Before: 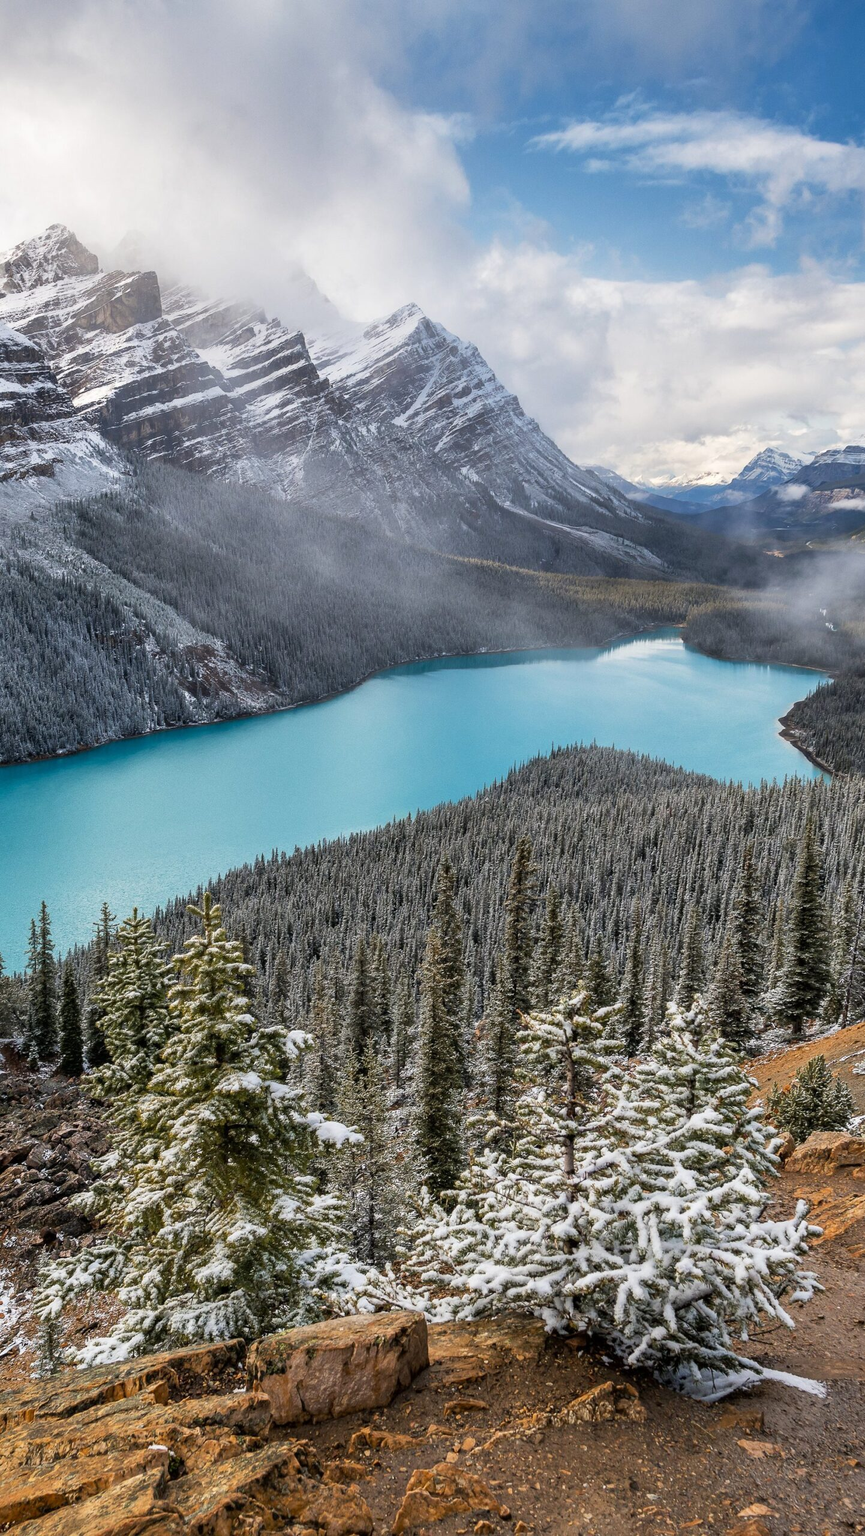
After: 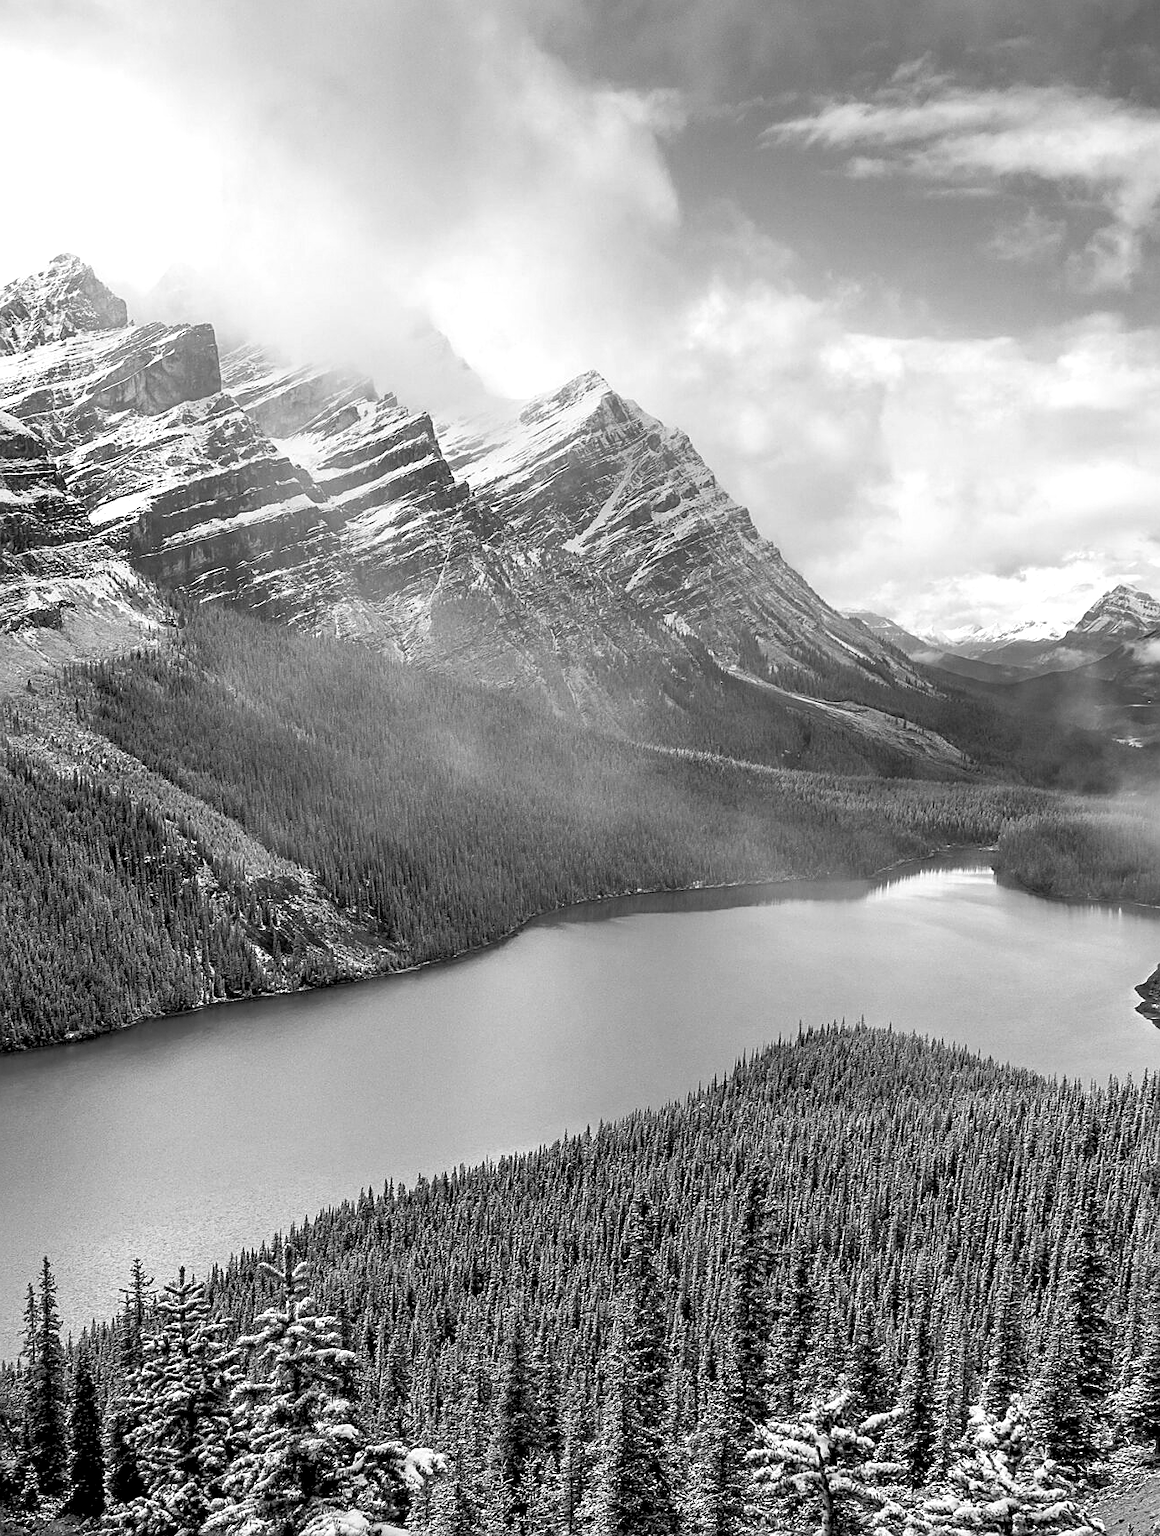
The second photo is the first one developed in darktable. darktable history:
color calibration: illuminant Planckian (black body), adaptation linear Bradford (ICC v4), x 0.364, y 0.367, temperature 4417.56 K, saturation algorithm version 1 (2020)
monochrome: a 16.01, b -2.65, highlights 0.52
sharpen: on, module defaults
rgb levels: preserve colors sum RGB, levels [[0.038, 0.433, 0.934], [0, 0.5, 1], [0, 0.5, 1]]
color balance rgb: linear chroma grading › shadows -40%, linear chroma grading › highlights 40%, linear chroma grading › global chroma 45%, linear chroma grading › mid-tones -30%, perceptual saturation grading › global saturation 55%, perceptual saturation grading › highlights -50%, perceptual saturation grading › mid-tones 40%, perceptual saturation grading › shadows 30%, perceptual brilliance grading › global brilliance 20%, perceptual brilliance grading › shadows -40%, global vibrance 35%
crop: left 1.509%, top 3.452%, right 7.696%, bottom 28.452%
